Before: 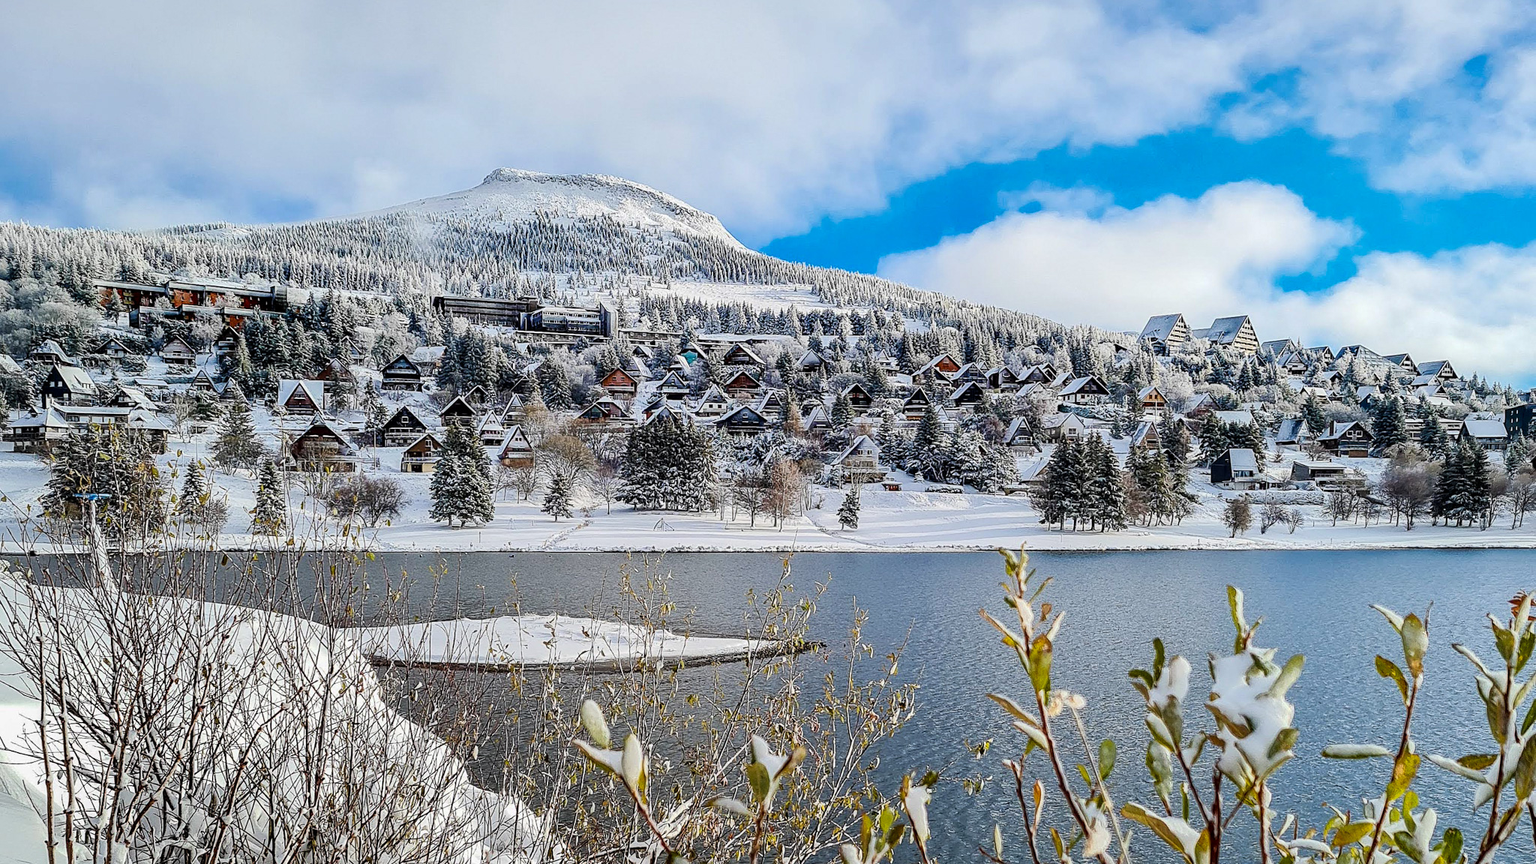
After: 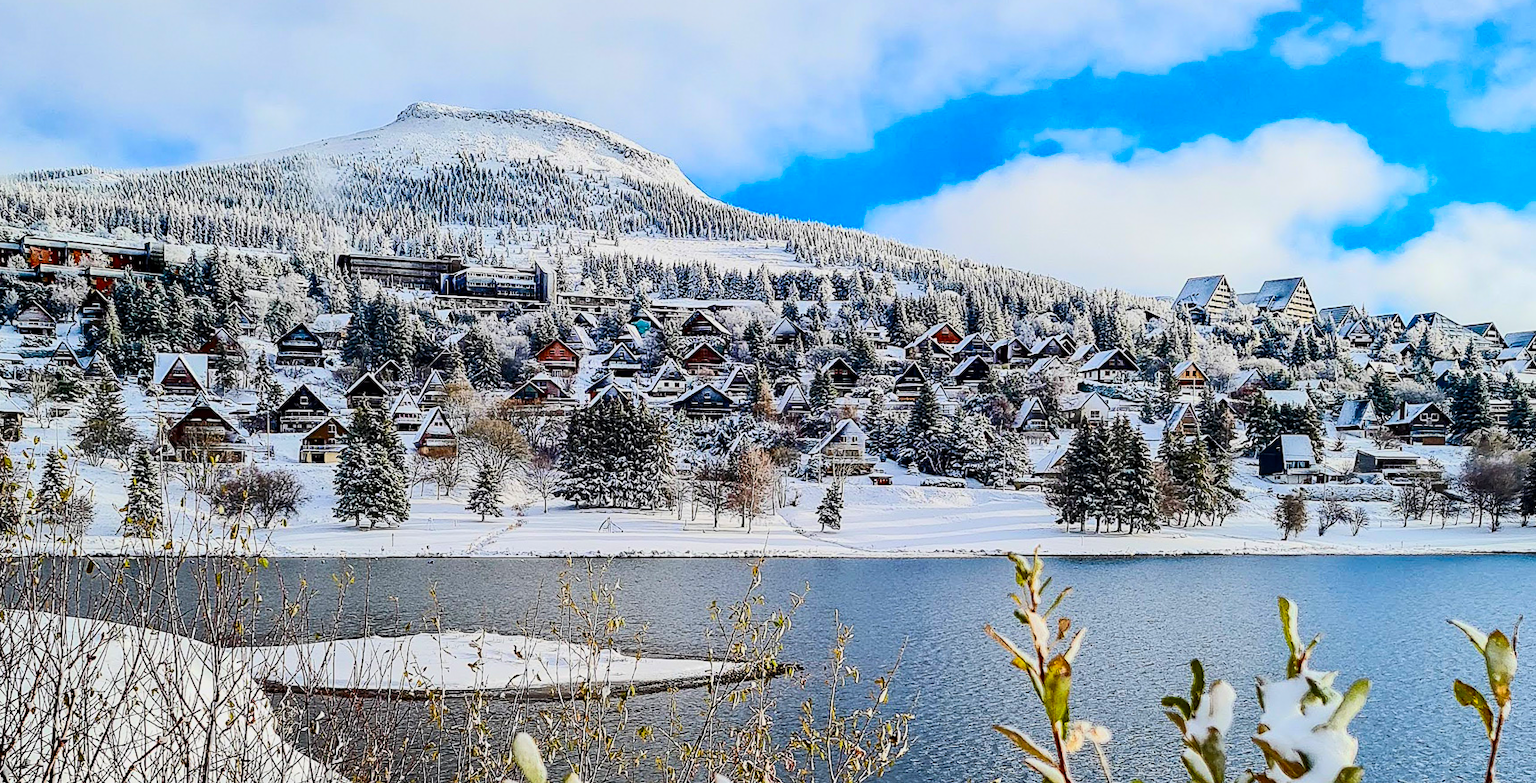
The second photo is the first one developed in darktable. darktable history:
crop and rotate: left 9.699%, top 9.482%, right 5.923%, bottom 13.956%
color correction: highlights b* 0.036, saturation 1.33
tone equalizer: -8 EV -0.002 EV, -7 EV 0.004 EV, -6 EV -0.015 EV, -5 EV 0.017 EV, -4 EV -0.026 EV, -3 EV 0.042 EV, -2 EV -0.046 EV, -1 EV -0.268 EV, +0 EV -0.558 EV, edges refinement/feathering 500, mask exposure compensation -1.57 EV, preserve details no
contrast brightness saturation: contrast 0.22
